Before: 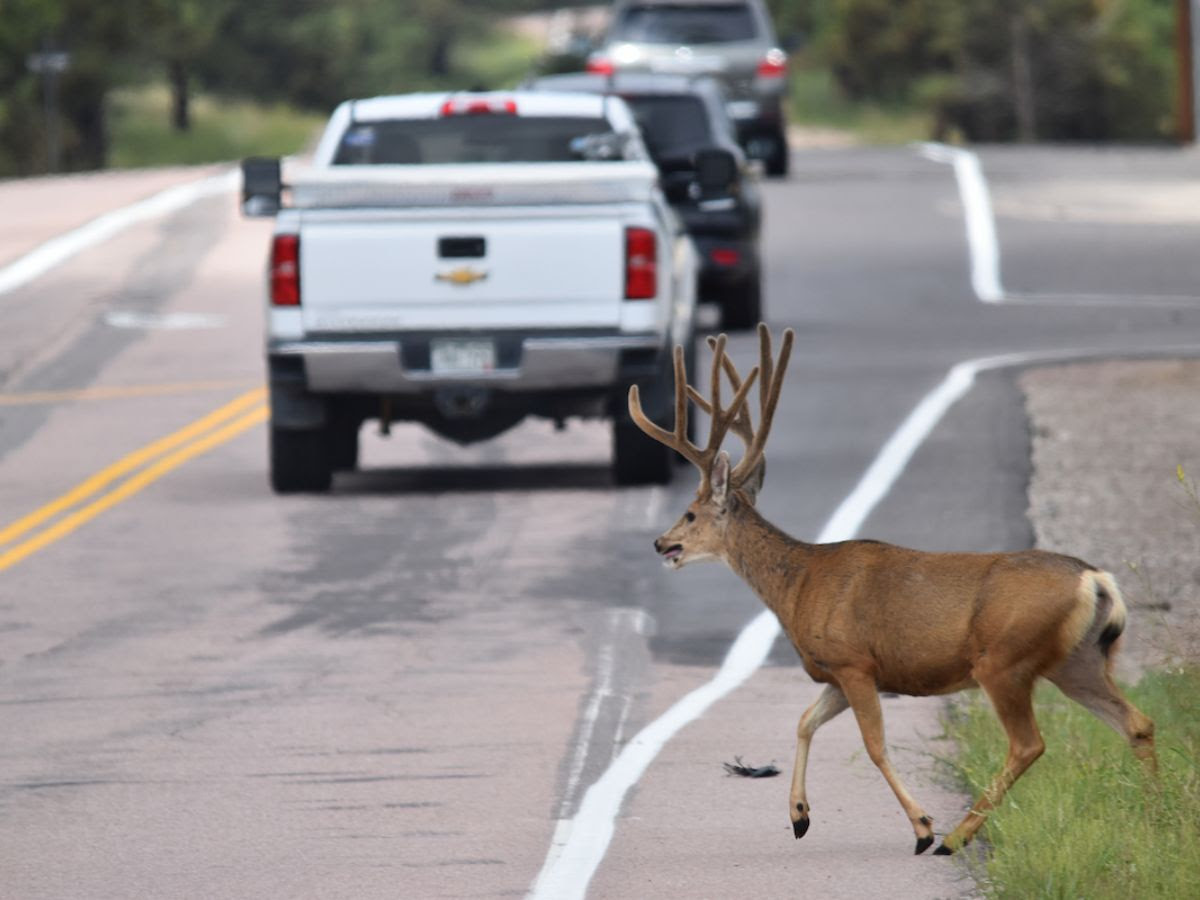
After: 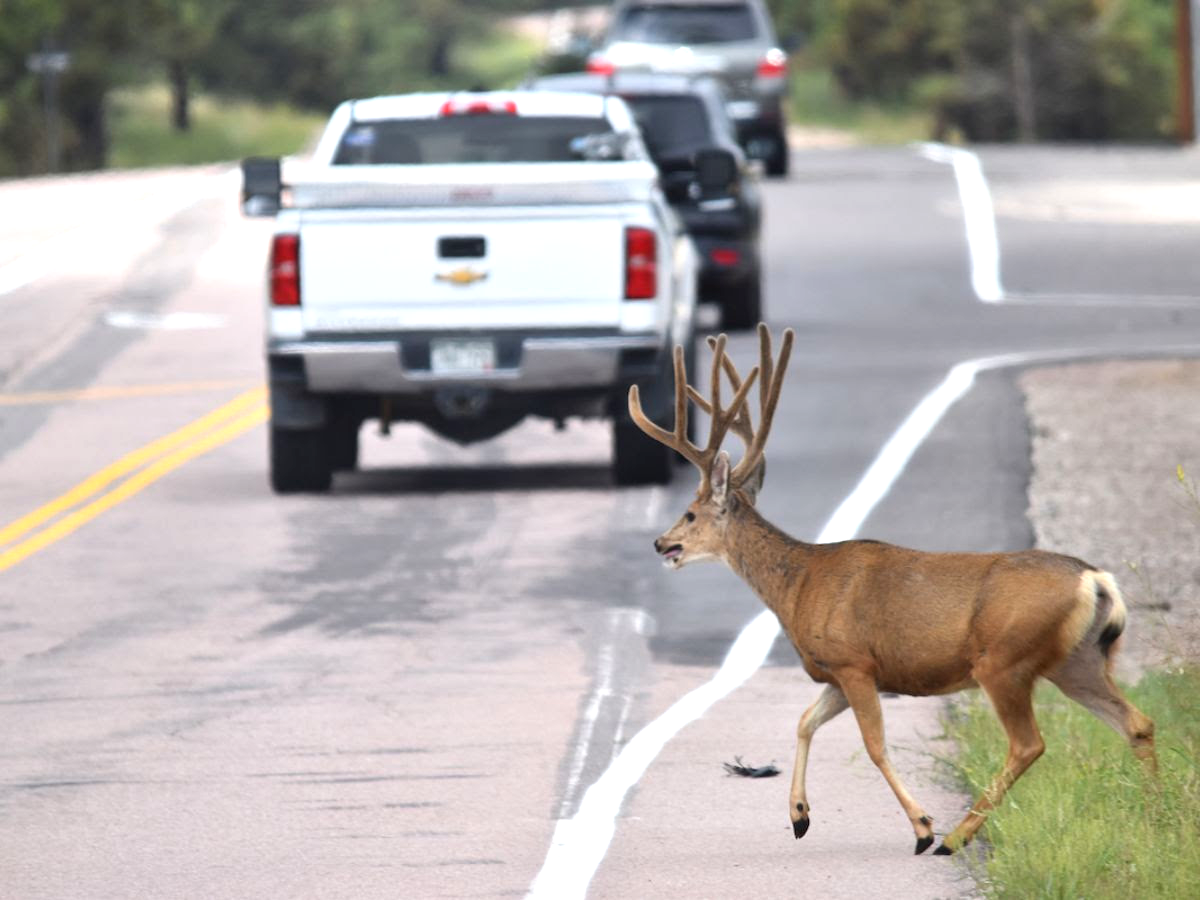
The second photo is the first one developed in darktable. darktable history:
exposure: exposure 0.642 EV, compensate highlight preservation false
